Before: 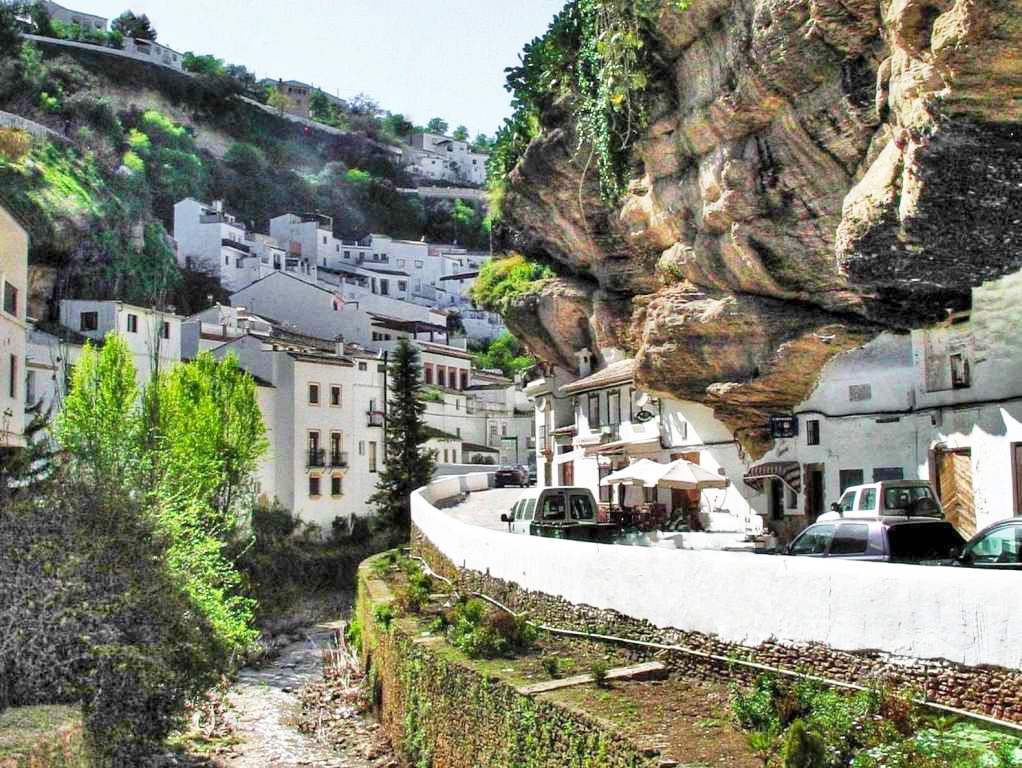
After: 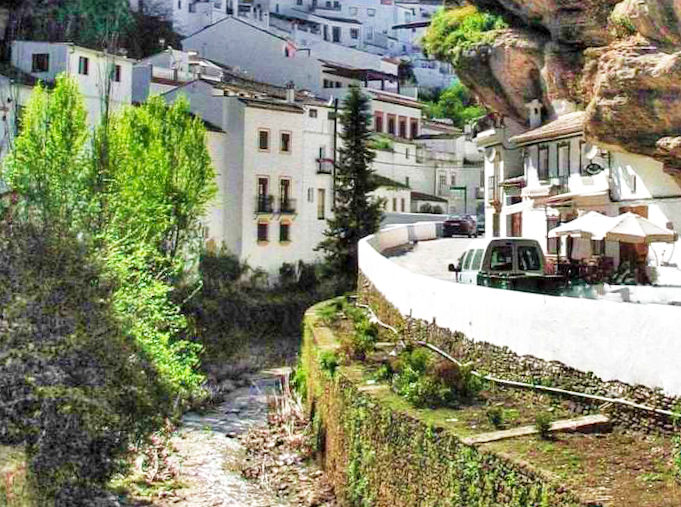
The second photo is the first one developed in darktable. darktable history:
velvia: on, module defaults
shadows and highlights: shadows 11.06, white point adjustment 1.21, highlights -1.78, soften with gaussian
crop and rotate: angle -1.15°, left 3.703%, top 32.132%, right 27.888%
